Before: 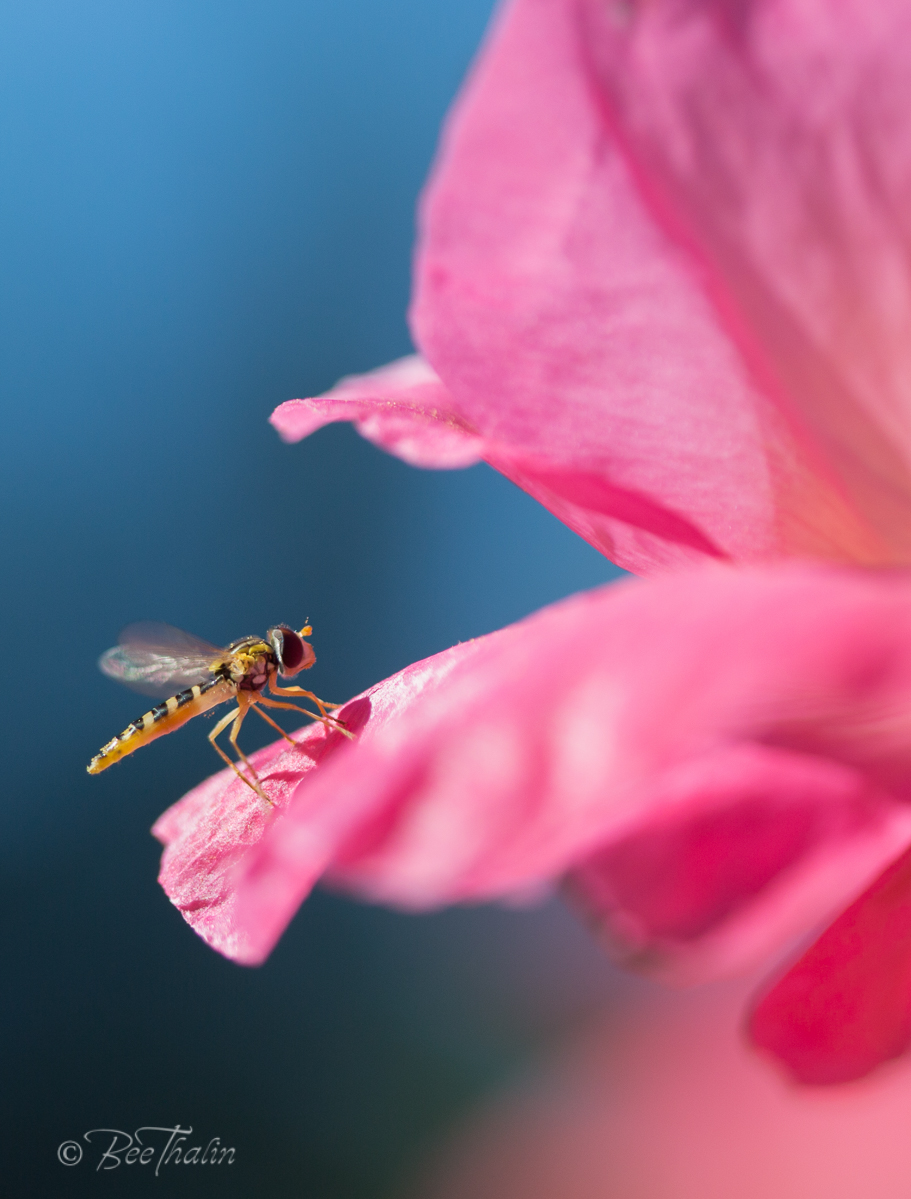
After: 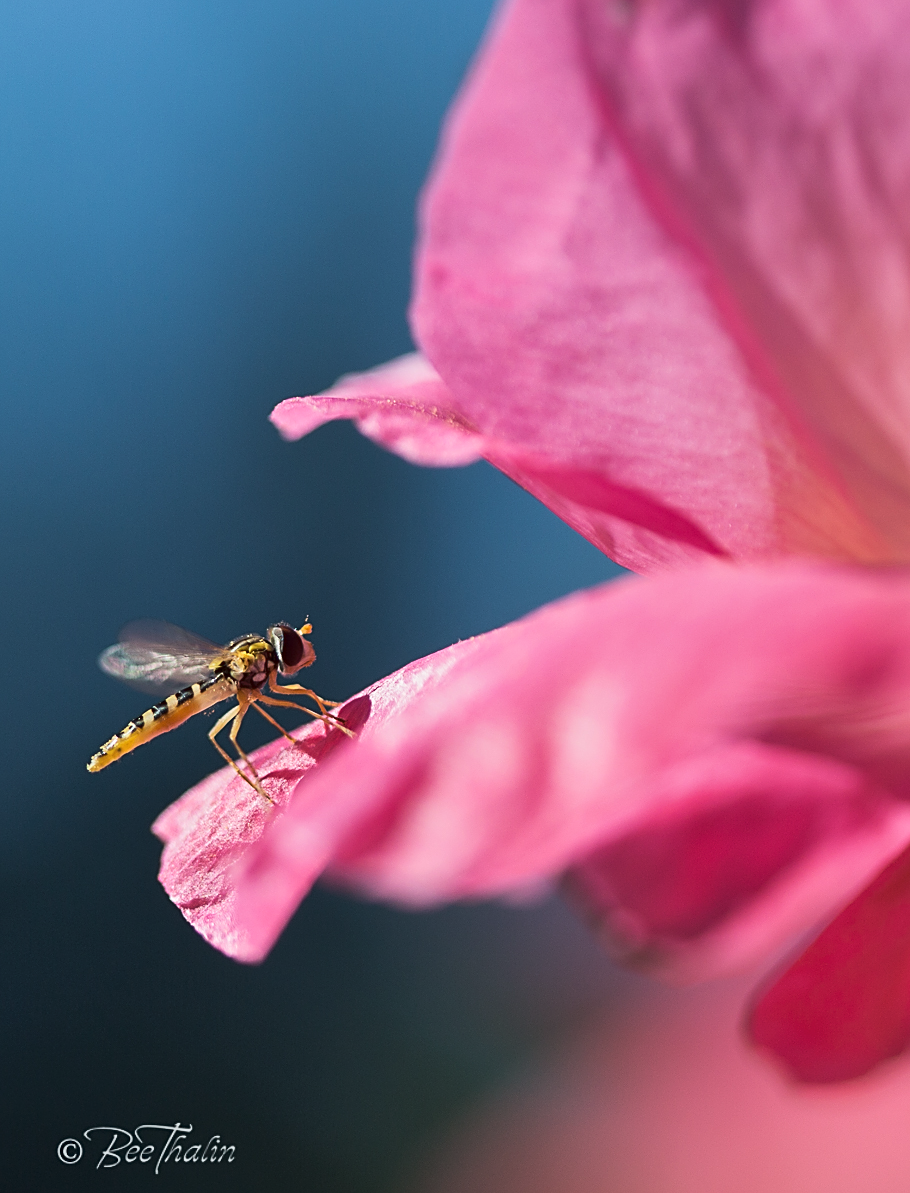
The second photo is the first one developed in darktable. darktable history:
crop: top 0.247%, bottom 0.177%
sharpen: amount 0.75
shadows and highlights: shadows 43.52, white point adjustment -1.35, soften with gaussian
tone curve: curves: ch0 [(0, 0) (0.003, 0.012) (0.011, 0.015) (0.025, 0.02) (0.044, 0.032) (0.069, 0.044) (0.1, 0.063) (0.136, 0.085) (0.177, 0.121) (0.224, 0.159) (0.277, 0.207) (0.335, 0.261) (0.399, 0.328) (0.468, 0.41) (0.543, 0.506) (0.623, 0.609) (0.709, 0.719) (0.801, 0.82) (0.898, 0.907) (1, 1)], color space Lab, linked channels
